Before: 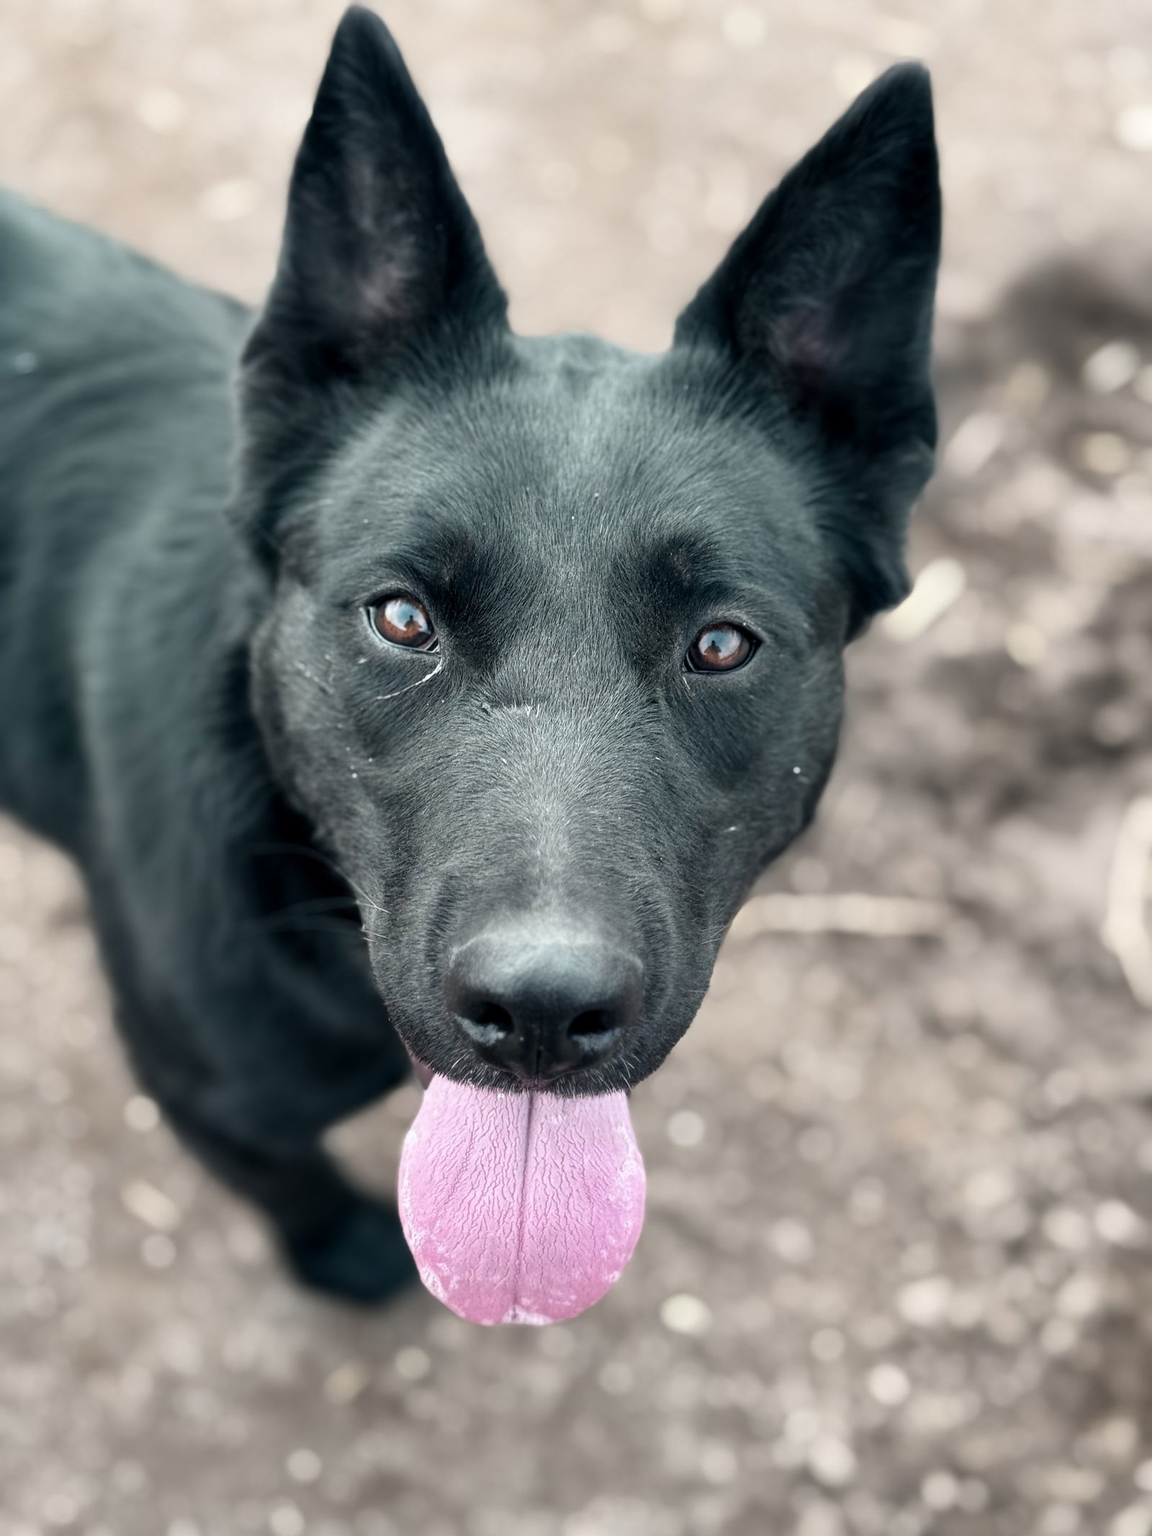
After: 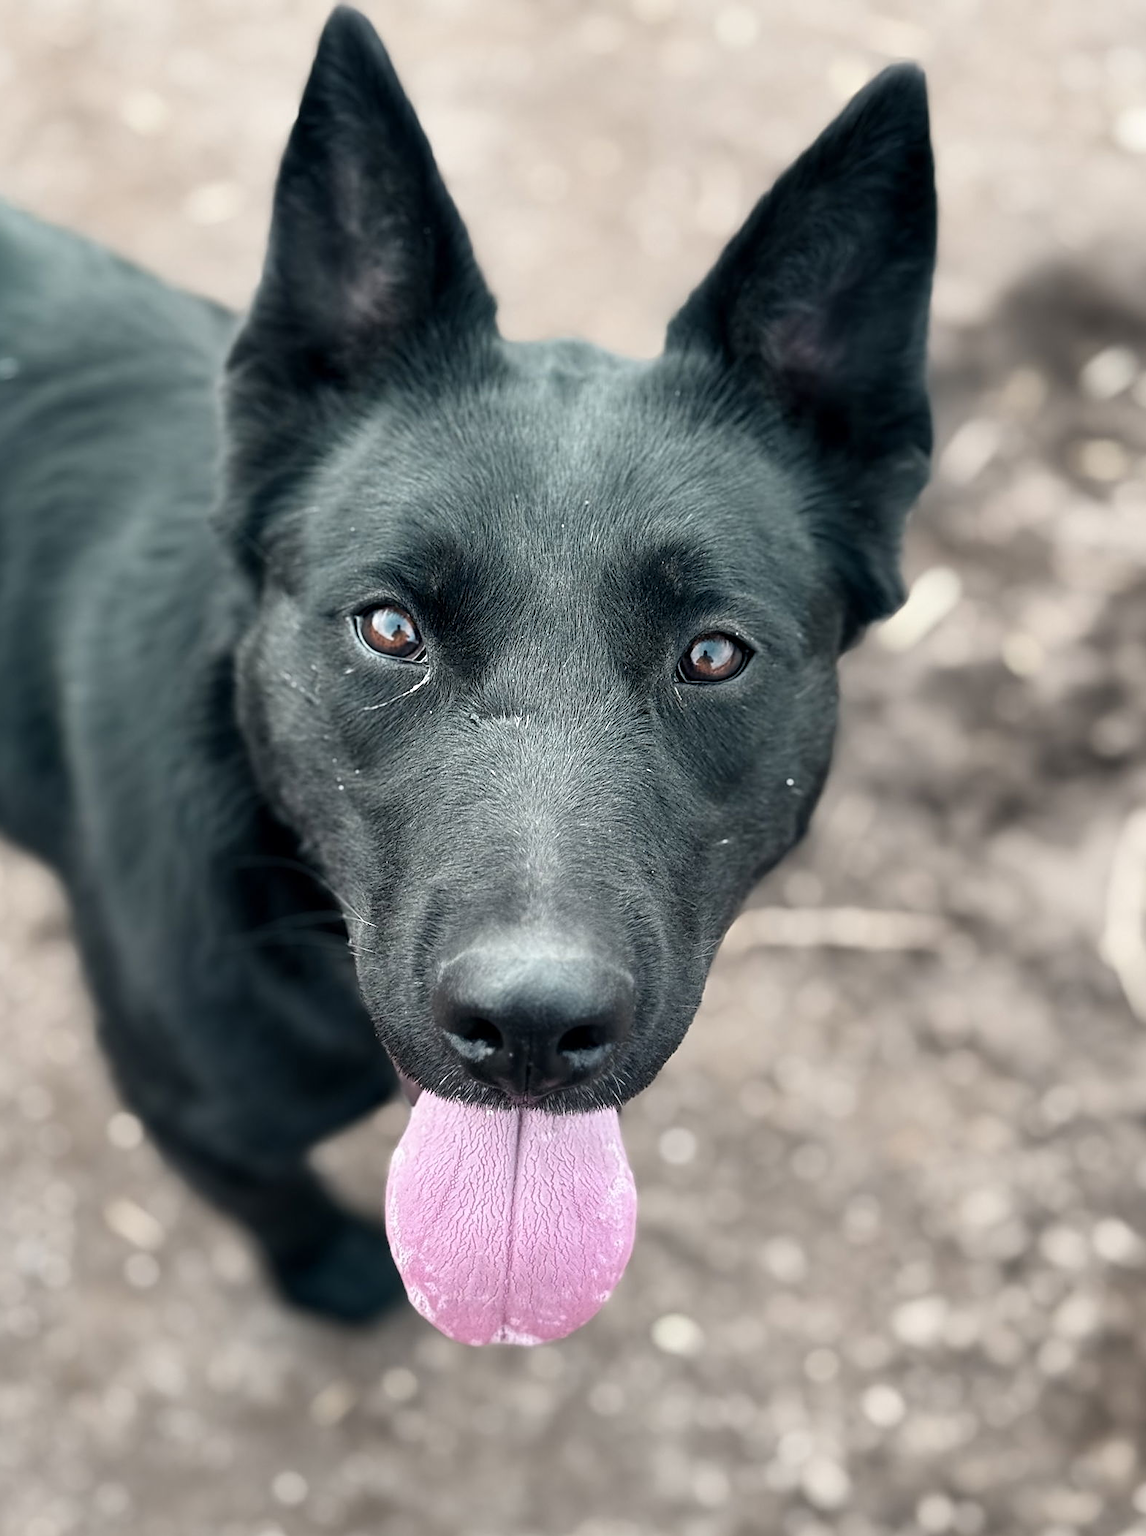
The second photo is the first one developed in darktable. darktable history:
sharpen: on, module defaults
crop: left 1.667%, right 0.288%, bottom 1.462%
